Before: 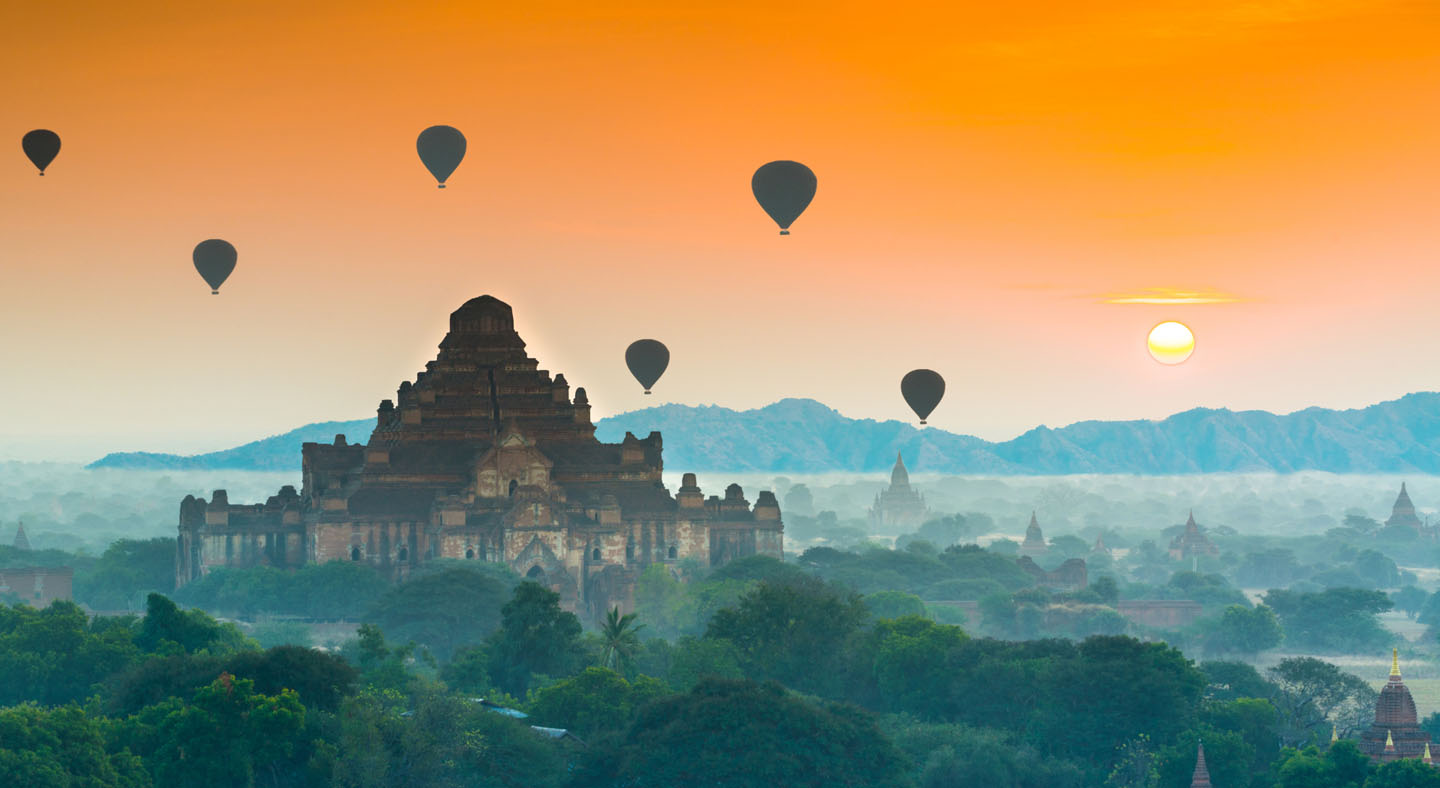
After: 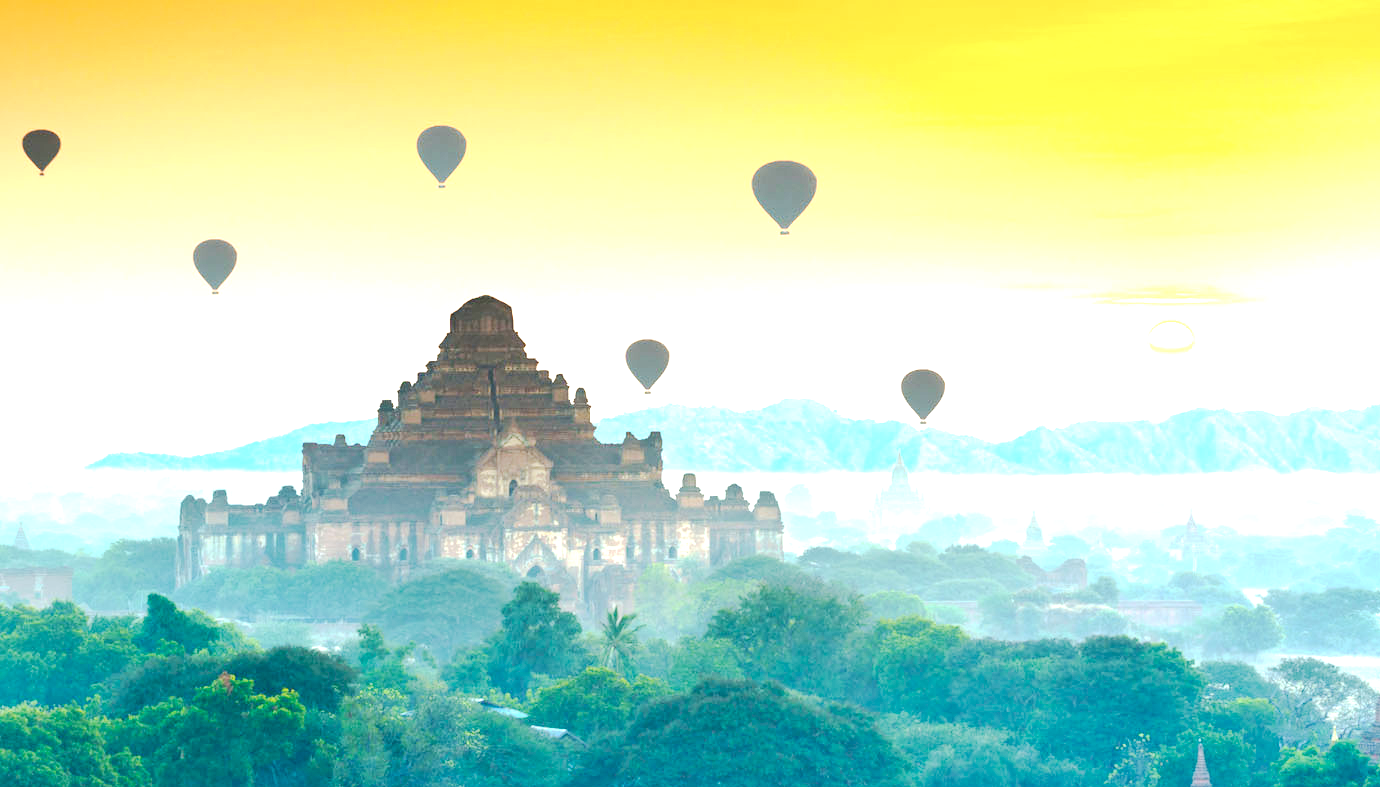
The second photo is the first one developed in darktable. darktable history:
tone curve: curves: ch0 [(0, 0) (0.003, 0.019) (0.011, 0.022) (0.025, 0.029) (0.044, 0.041) (0.069, 0.06) (0.1, 0.09) (0.136, 0.123) (0.177, 0.163) (0.224, 0.206) (0.277, 0.268) (0.335, 0.35) (0.399, 0.436) (0.468, 0.526) (0.543, 0.624) (0.623, 0.713) (0.709, 0.779) (0.801, 0.845) (0.898, 0.912) (1, 1)], preserve colors none
exposure: black level correction 0, exposure 1 EV, compensate exposure bias true, compensate highlight preservation false
crop: right 4.126%, bottom 0.031%
